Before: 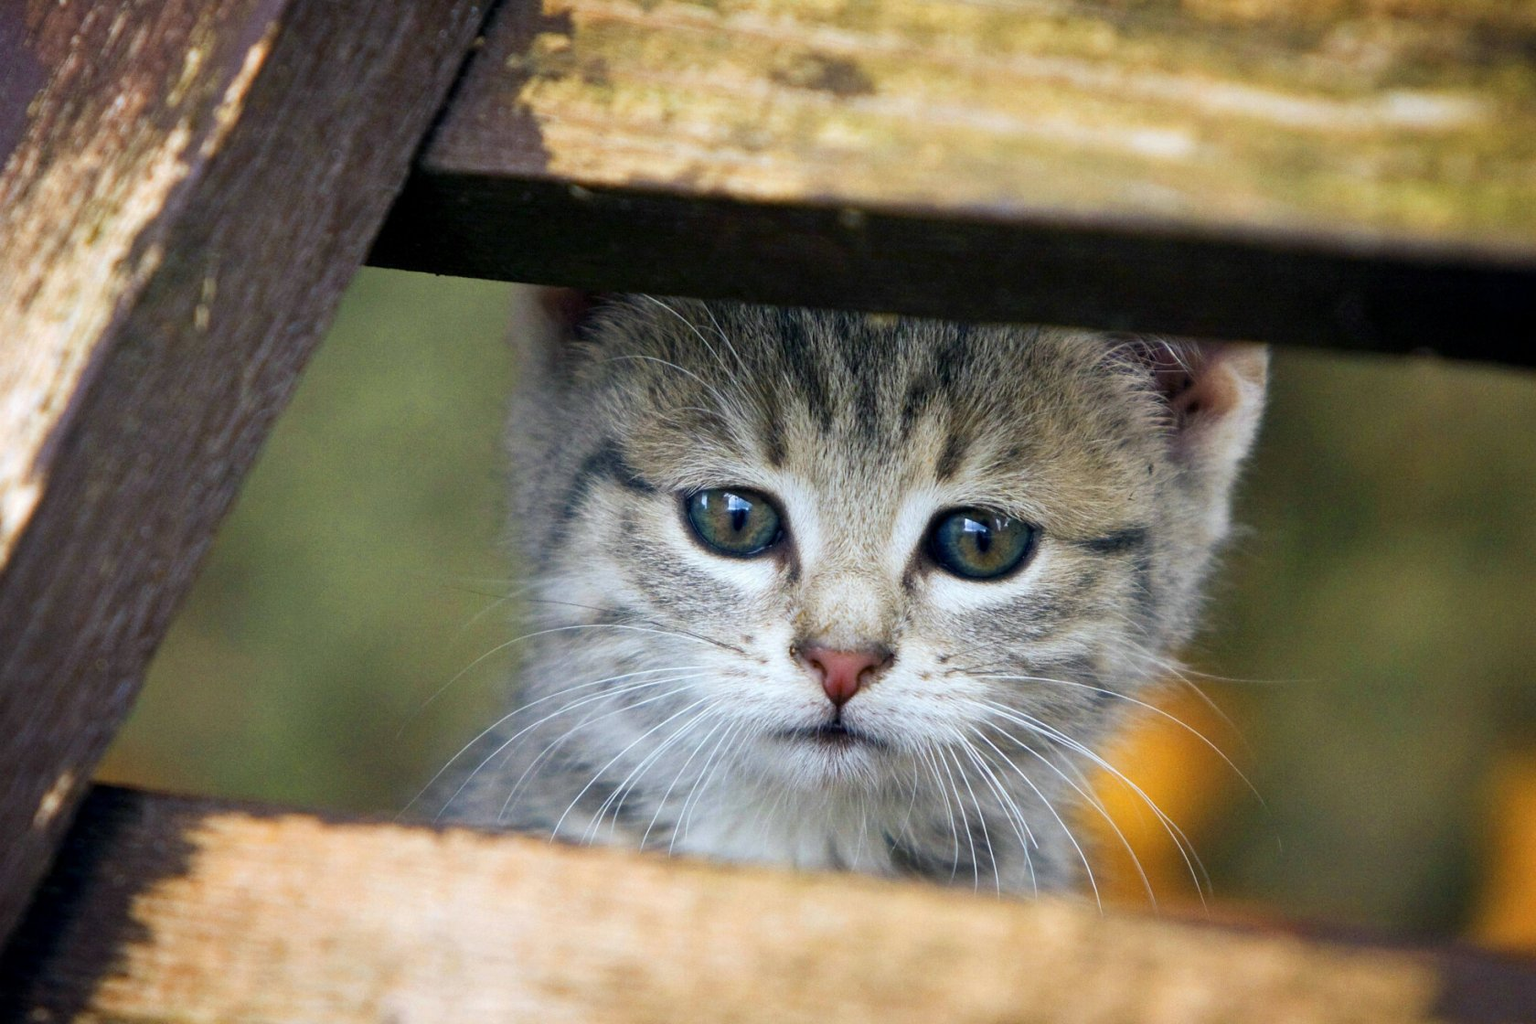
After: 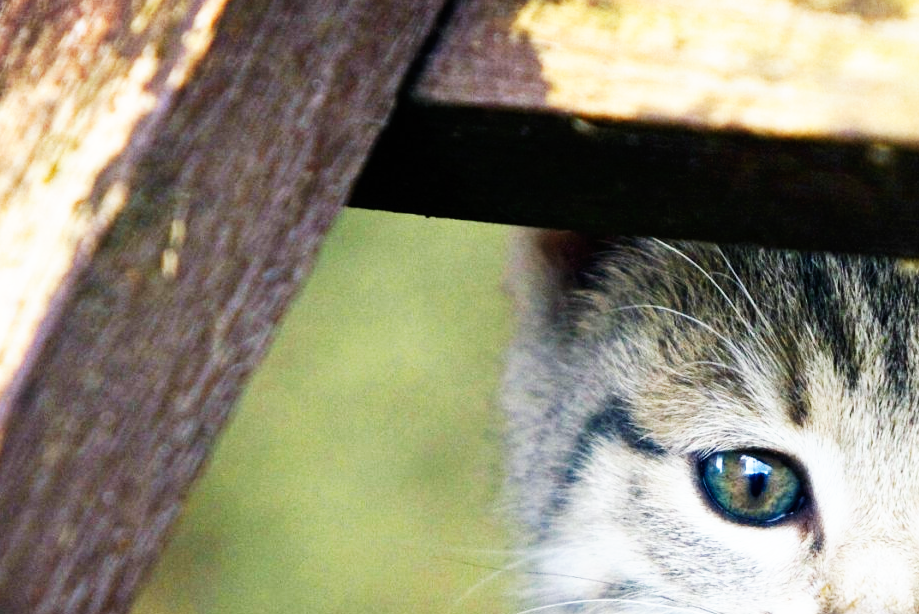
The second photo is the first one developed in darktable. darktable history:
crop and rotate: left 3.047%, top 7.509%, right 42.236%, bottom 37.598%
base curve: curves: ch0 [(0, 0) (0.007, 0.004) (0.027, 0.03) (0.046, 0.07) (0.207, 0.54) (0.442, 0.872) (0.673, 0.972) (1, 1)], preserve colors none
